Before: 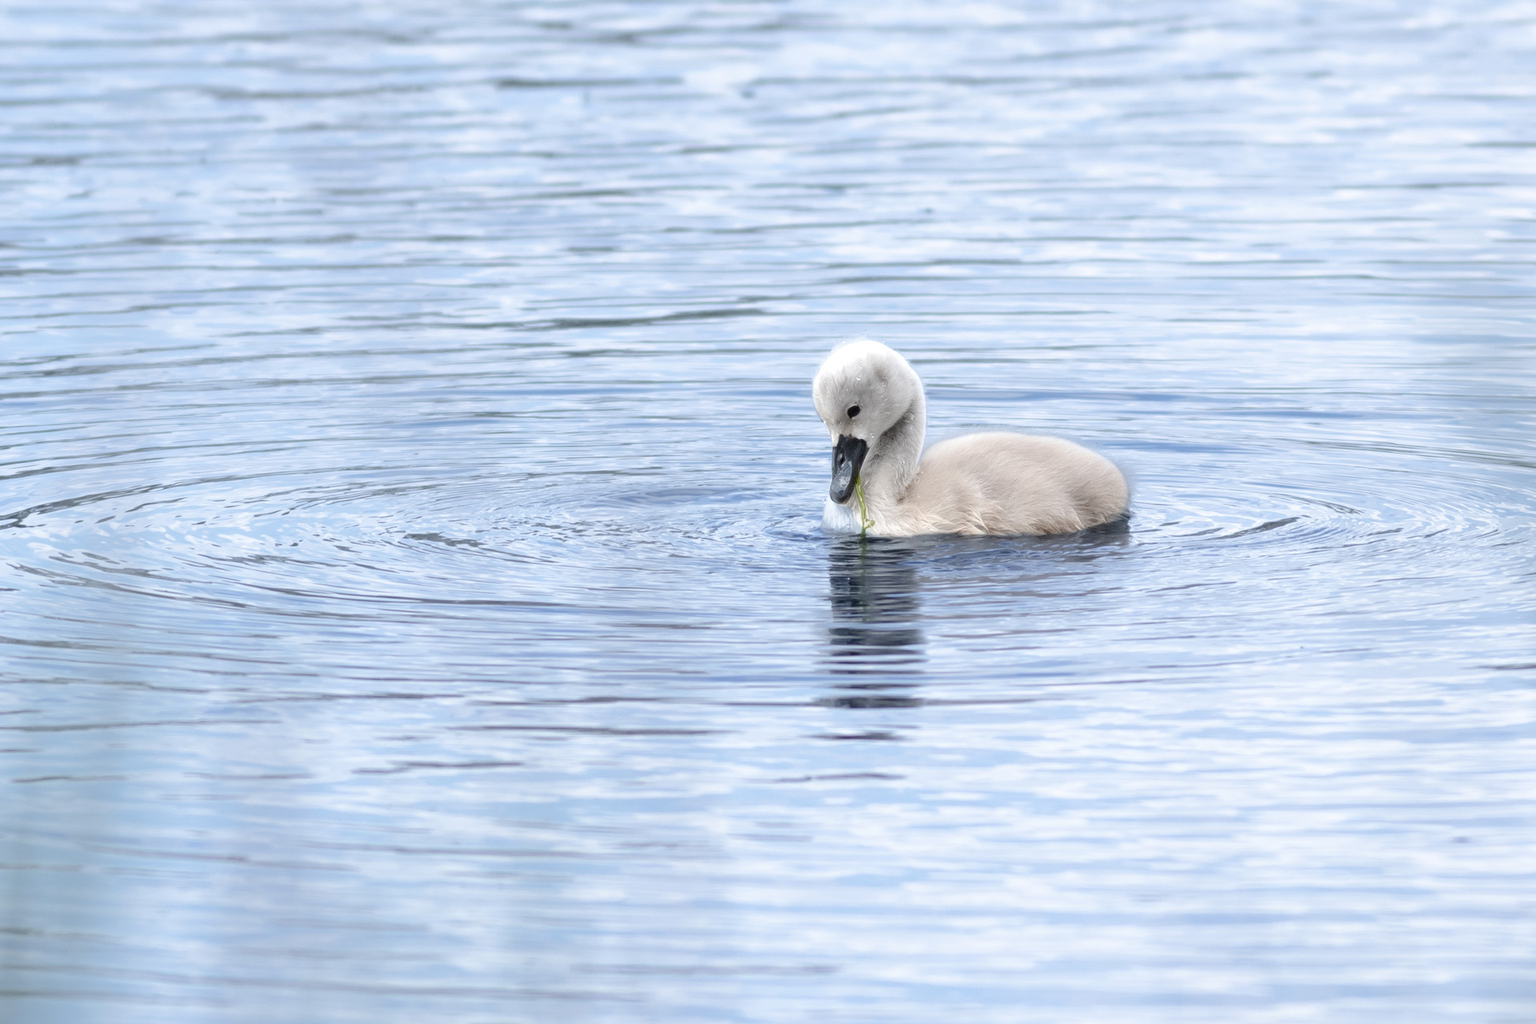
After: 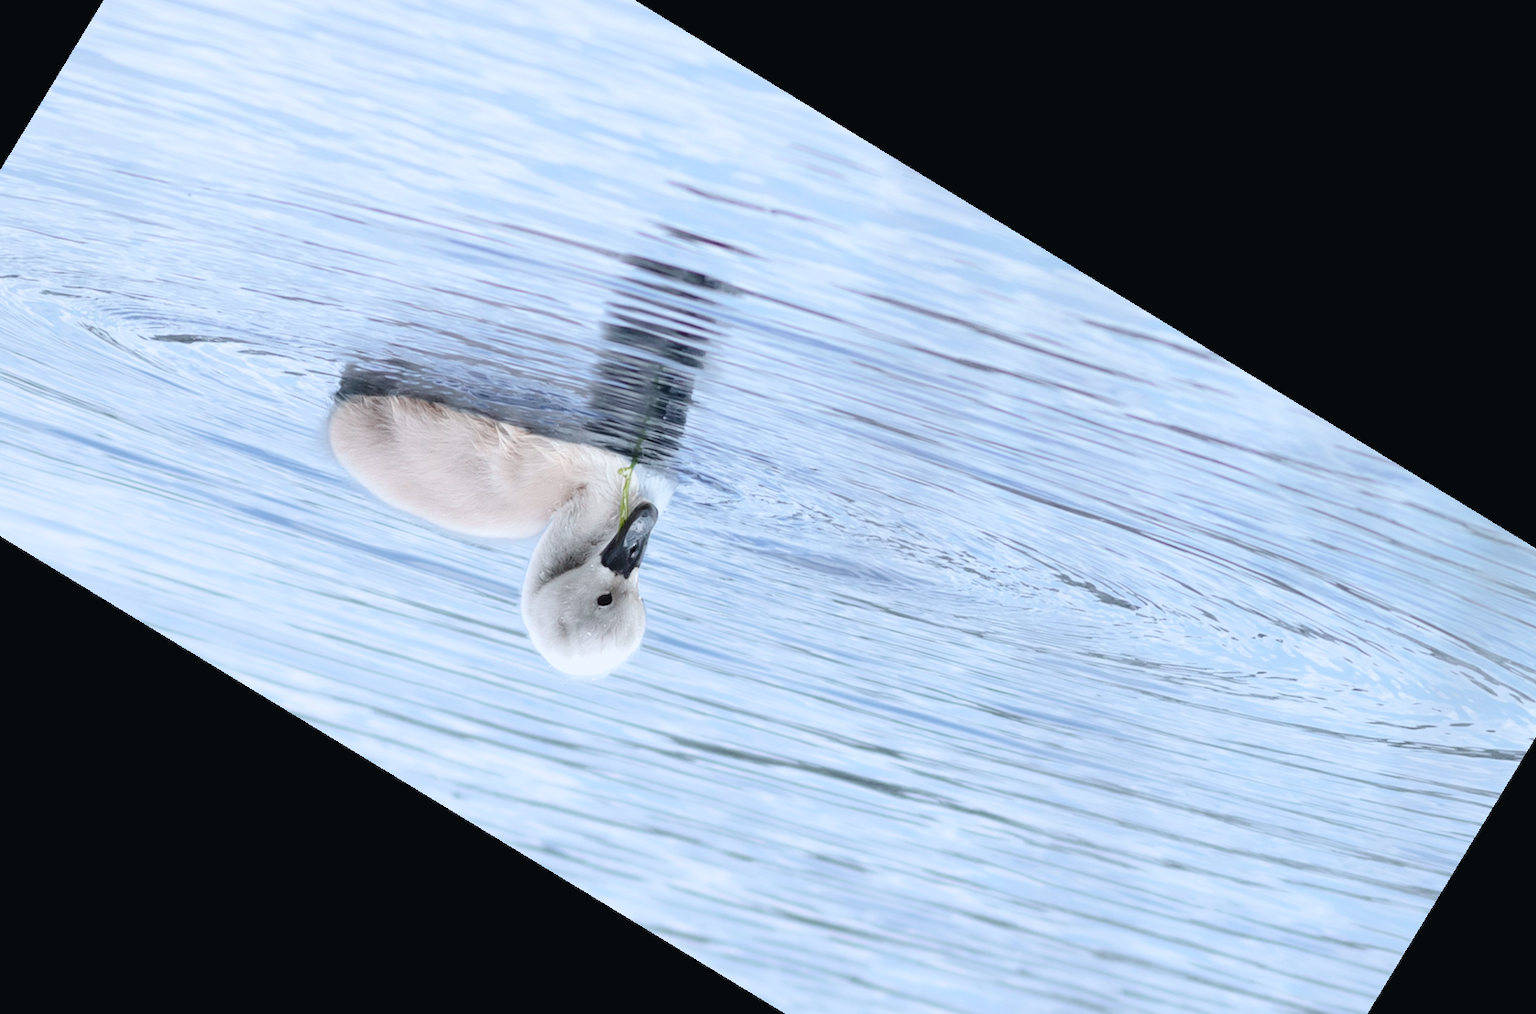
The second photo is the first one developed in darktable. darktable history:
crop and rotate: angle 148.68°, left 9.111%, top 15.603%, right 4.588%, bottom 17.041%
color correction: highlights a* -0.182, highlights b* -0.124
tone curve: curves: ch0 [(0, 0.025) (0.15, 0.143) (0.452, 0.486) (0.751, 0.788) (1, 0.961)]; ch1 [(0, 0) (0.416, 0.4) (0.476, 0.469) (0.497, 0.494) (0.546, 0.571) (0.566, 0.607) (0.62, 0.657) (1, 1)]; ch2 [(0, 0) (0.386, 0.397) (0.505, 0.498) (0.547, 0.546) (0.579, 0.58) (1, 1)], color space Lab, independent channels, preserve colors none
white balance: red 0.98, blue 1.034
rotate and perspective: rotation -14.8°, crop left 0.1, crop right 0.903, crop top 0.25, crop bottom 0.748
